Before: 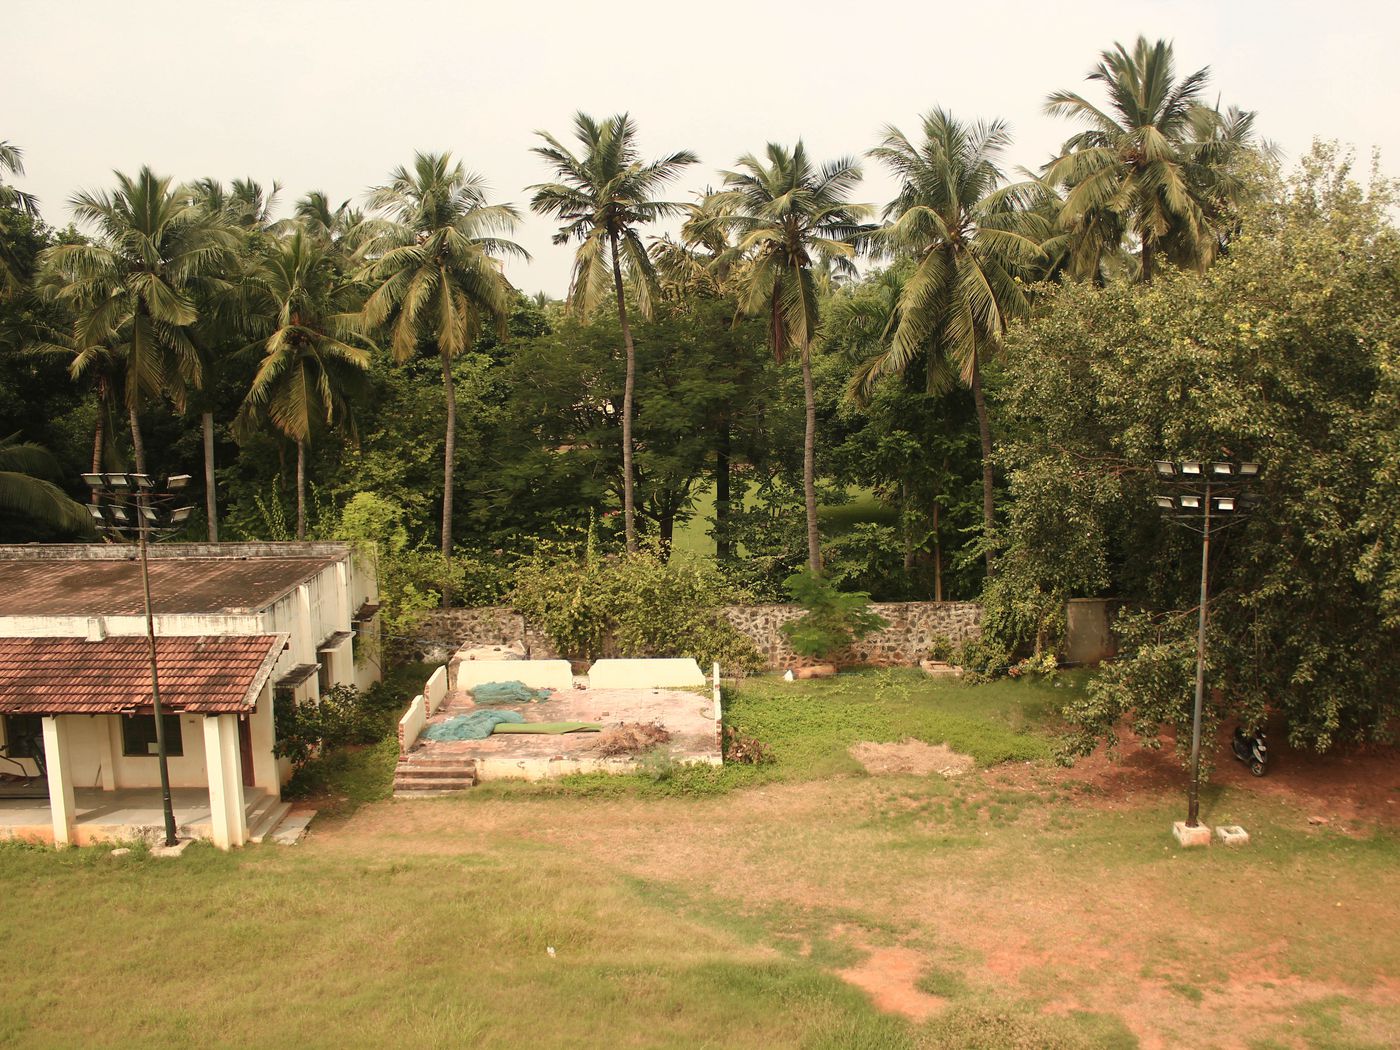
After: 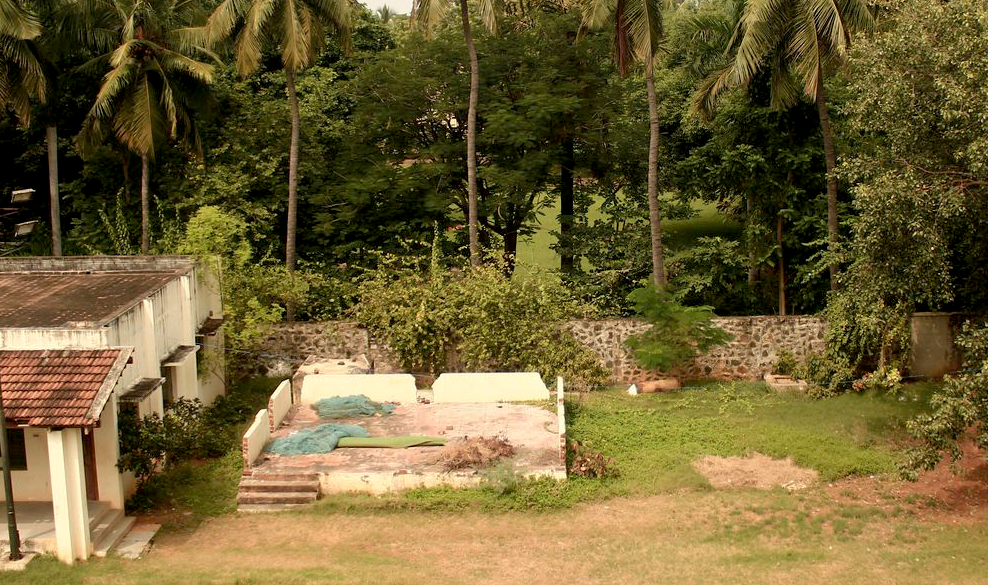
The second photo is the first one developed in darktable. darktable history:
exposure: black level correction 0.01, compensate exposure bias true, compensate highlight preservation false
tone equalizer: on, module defaults
crop: left 11.169%, top 27.246%, right 18.25%, bottom 17.019%
